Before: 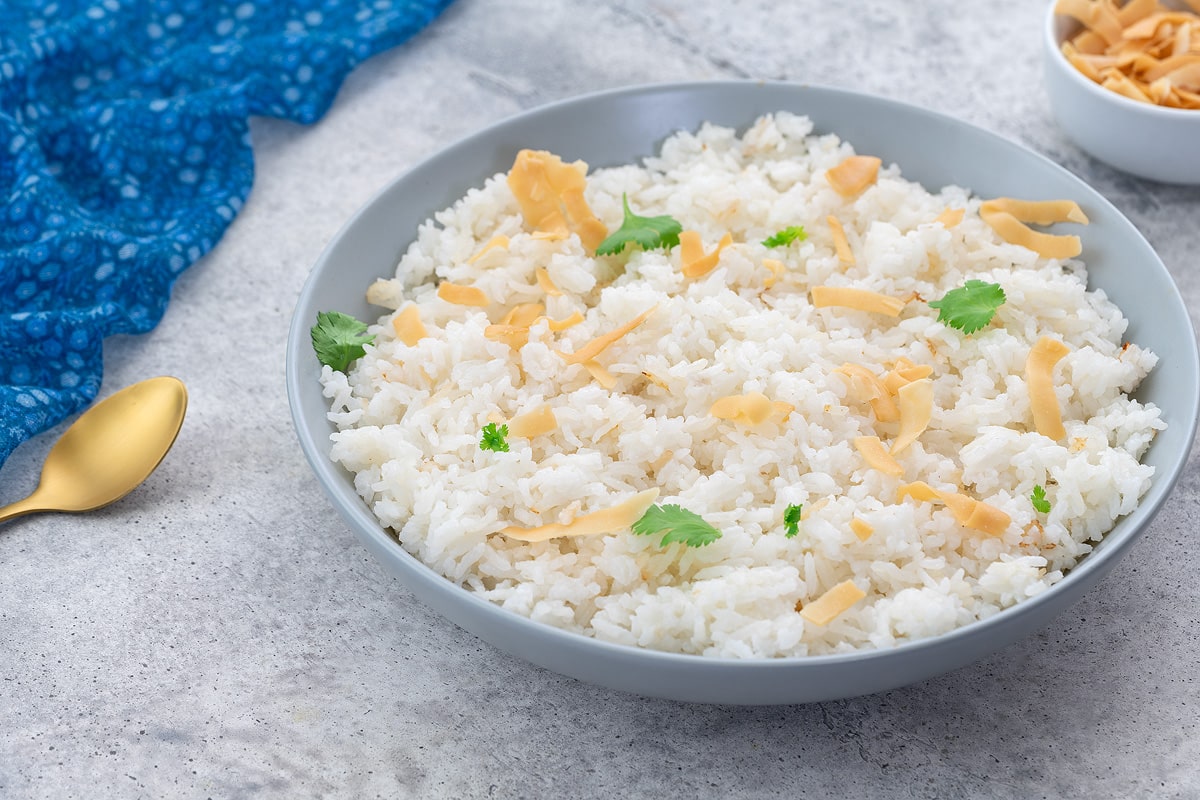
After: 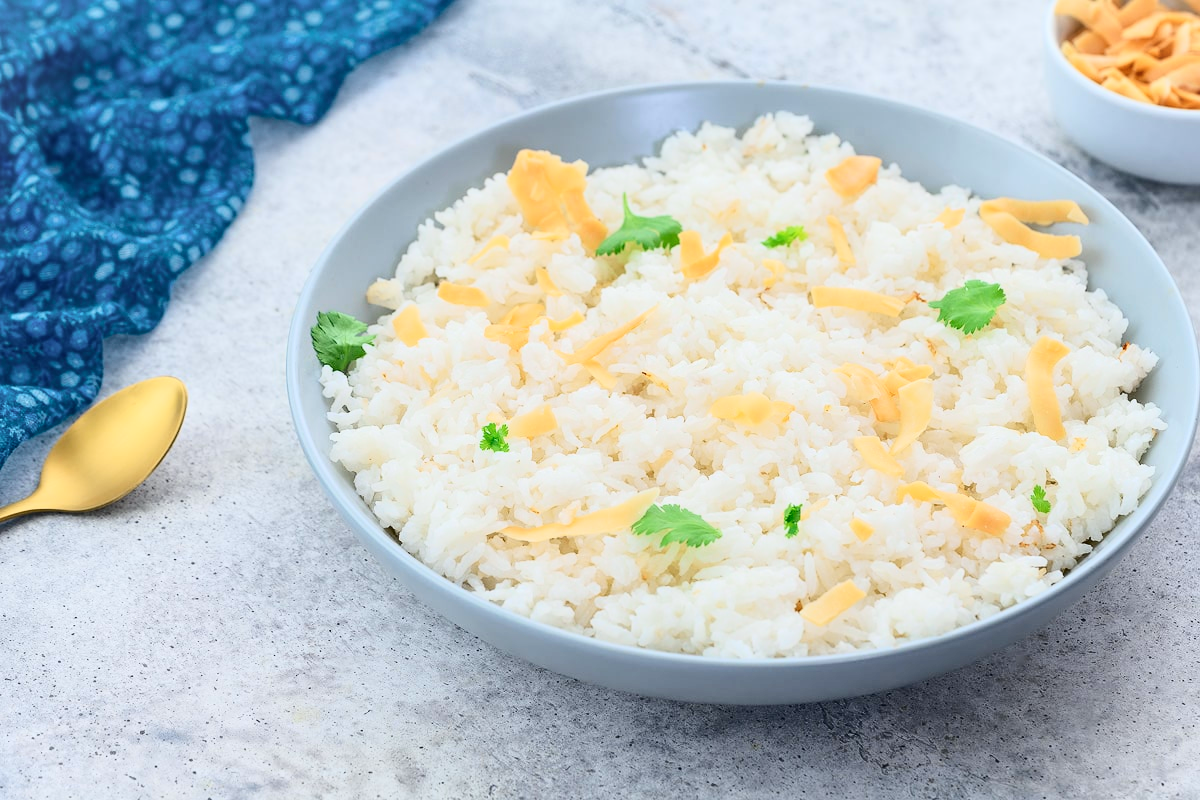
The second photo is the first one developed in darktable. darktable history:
vignetting: fall-off start 100%, brightness 0.05, saturation 0
tone curve: curves: ch0 [(0, 0) (0.114, 0.083) (0.303, 0.285) (0.447, 0.51) (0.602, 0.697) (0.772, 0.866) (0.999, 0.978)]; ch1 [(0, 0) (0.389, 0.352) (0.458, 0.433) (0.486, 0.474) (0.509, 0.505) (0.535, 0.528) (0.57, 0.579) (0.696, 0.706) (1, 1)]; ch2 [(0, 0) (0.369, 0.388) (0.449, 0.431) (0.501, 0.5) (0.528, 0.527) (0.589, 0.608) (0.697, 0.721) (1, 1)], color space Lab, independent channels, preserve colors none
